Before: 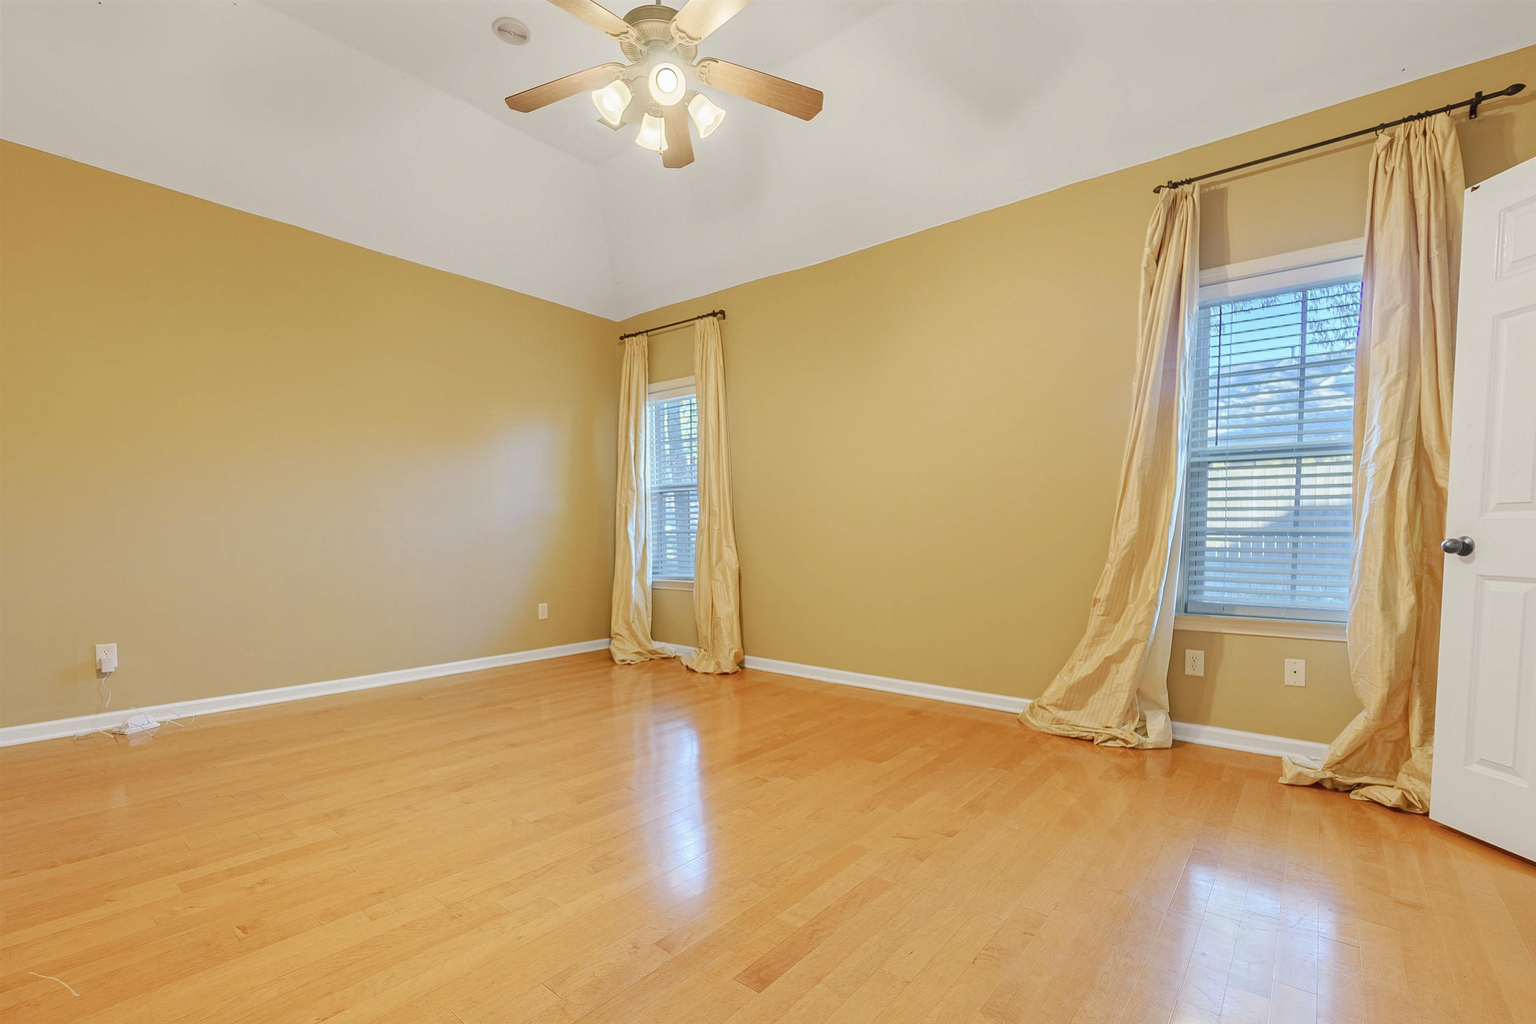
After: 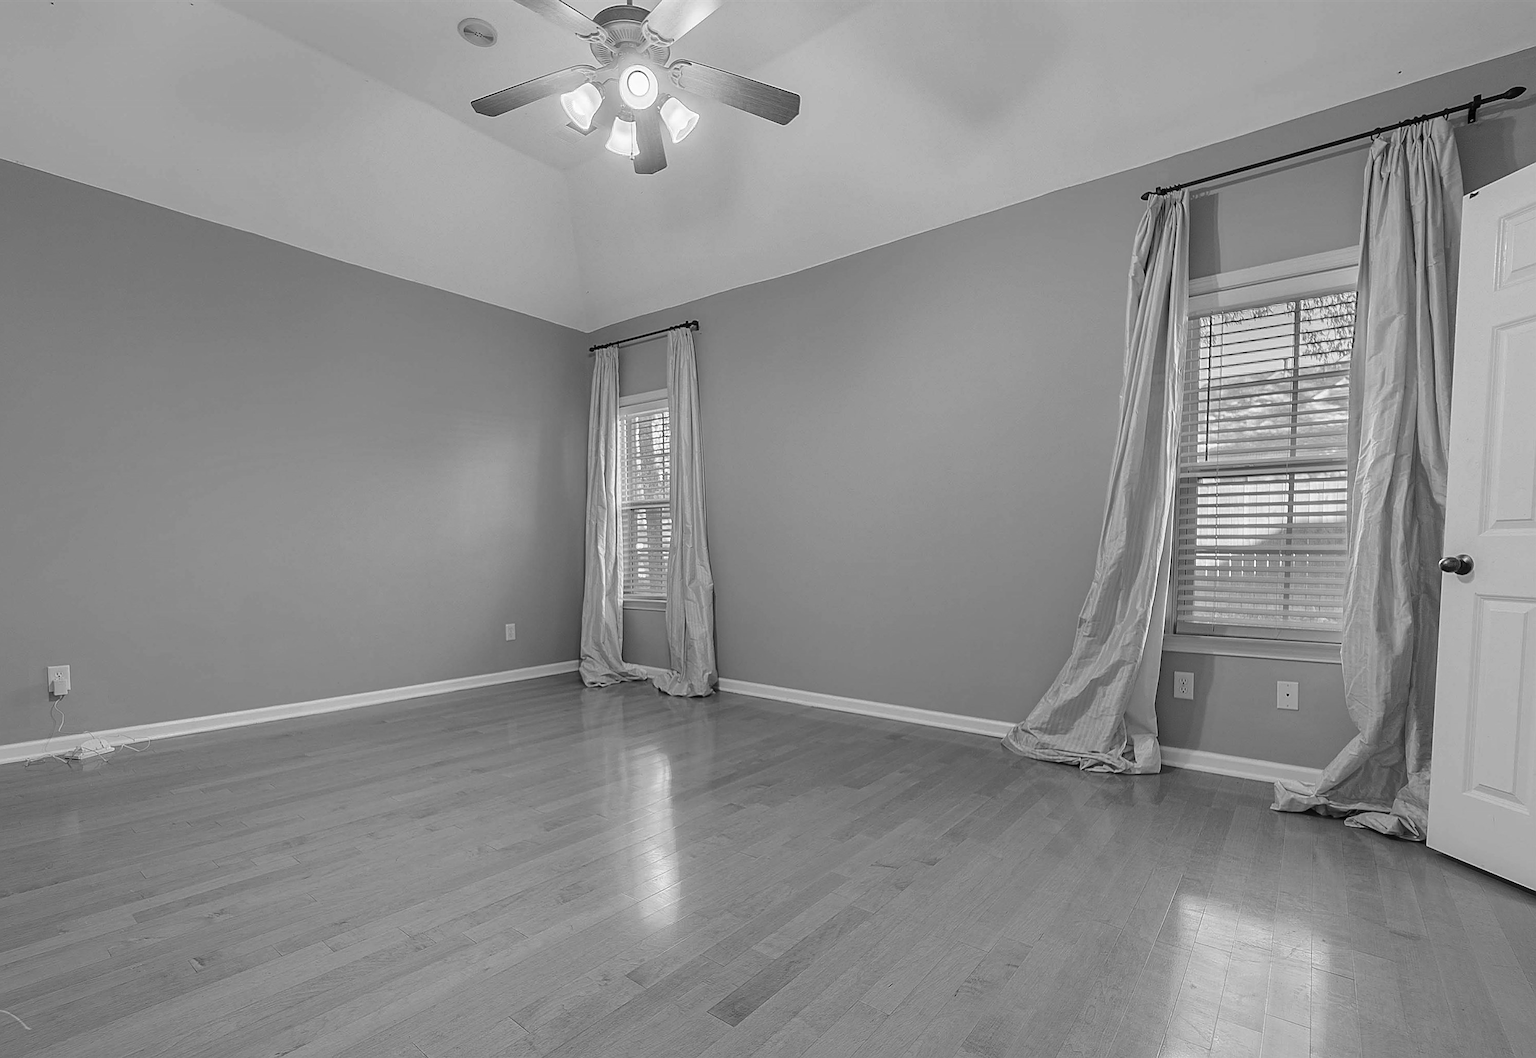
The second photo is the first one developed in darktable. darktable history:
contrast brightness saturation: brightness -0.25, saturation 0.2
sharpen: on, module defaults
monochrome: on, module defaults
crop and rotate: left 3.238%
